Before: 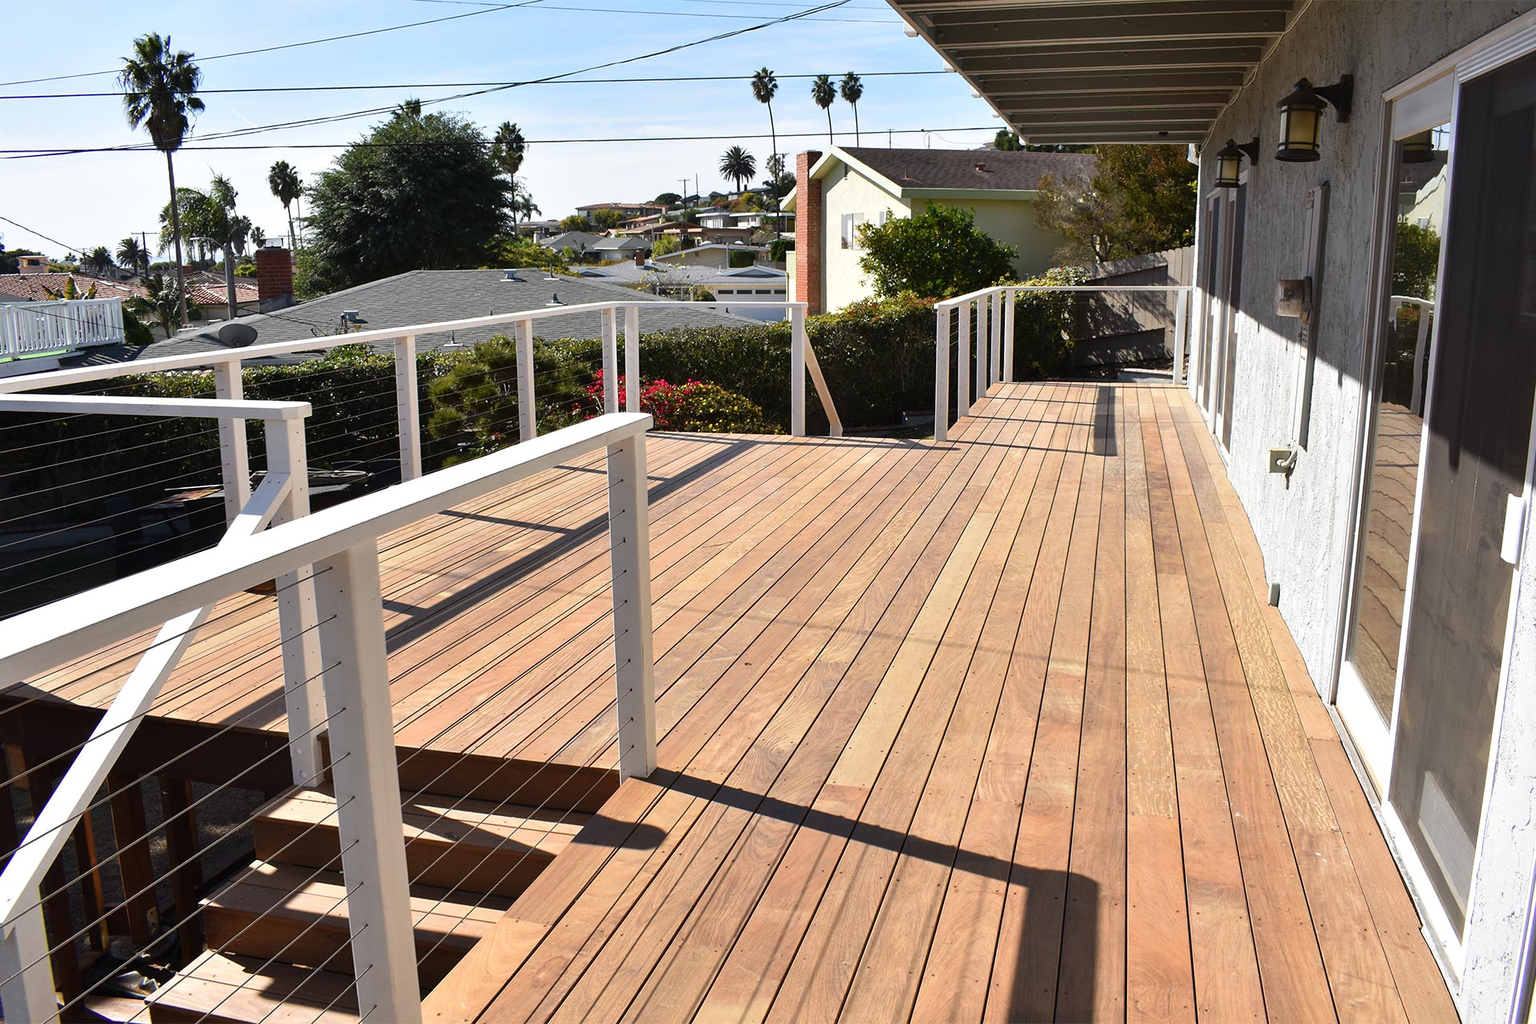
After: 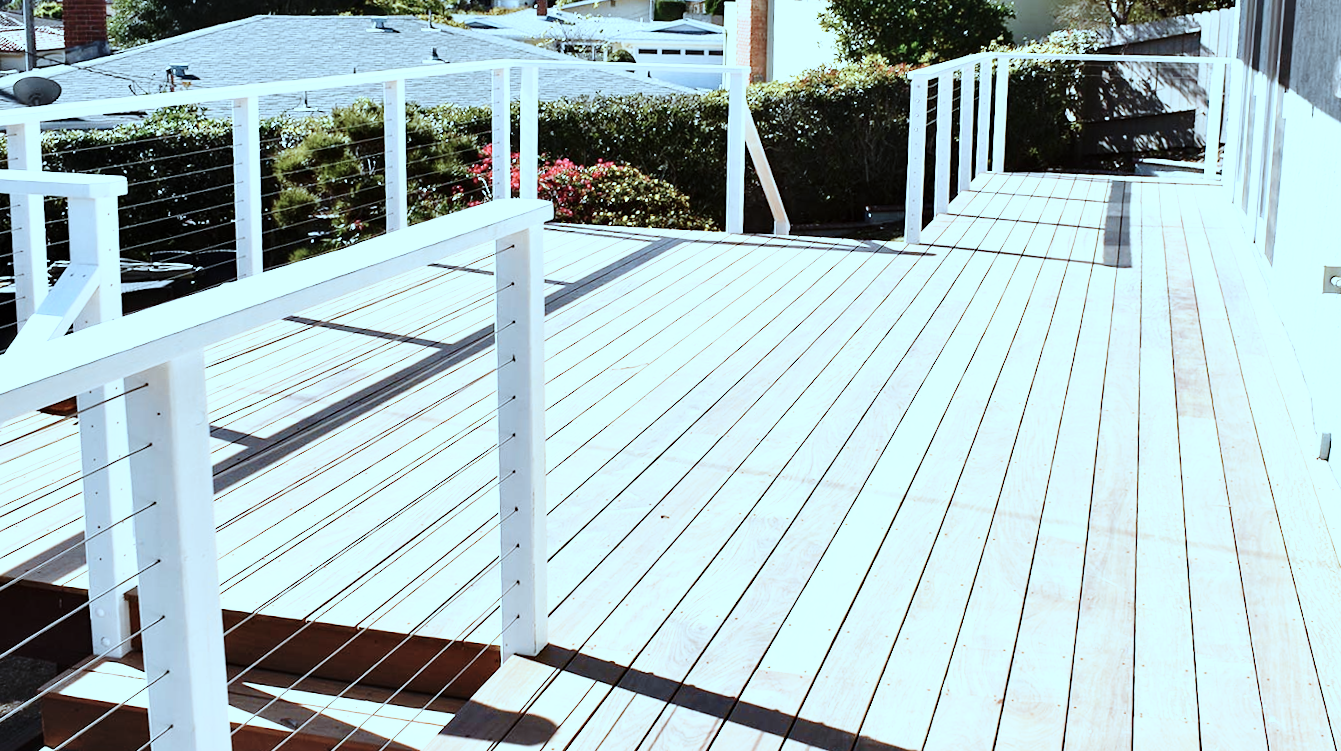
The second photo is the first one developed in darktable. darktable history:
crop and rotate: angle -3.37°, left 9.79%, top 20.73%, right 12.42%, bottom 11.82%
contrast brightness saturation: contrast 0.1, saturation -0.3
base curve: curves: ch0 [(0, 0) (0.028, 0.03) (0.105, 0.232) (0.387, 0.748) (0.754, 0.968) (1, 1)], fusion 1, exposure shift 0.576, preserve colors none
color correction: highlights a* -10.69, highlights b* -19.19
rotate and perspective: rotation -2°, crop left 0.022, crop right 0.978, crop top 0.049, crop bottom 0.951
